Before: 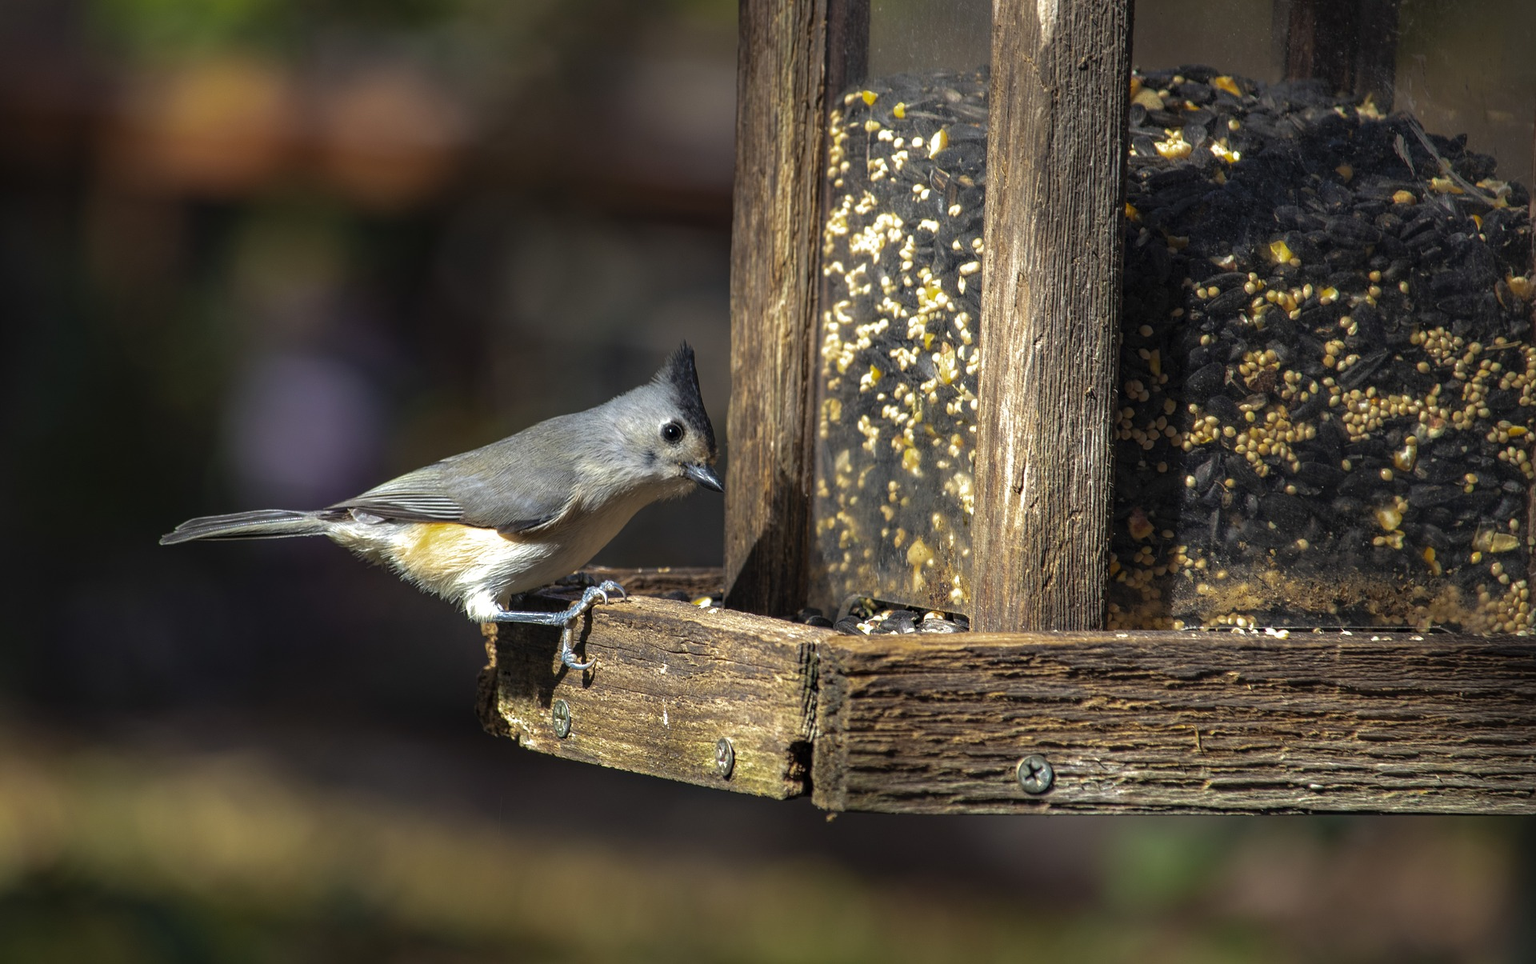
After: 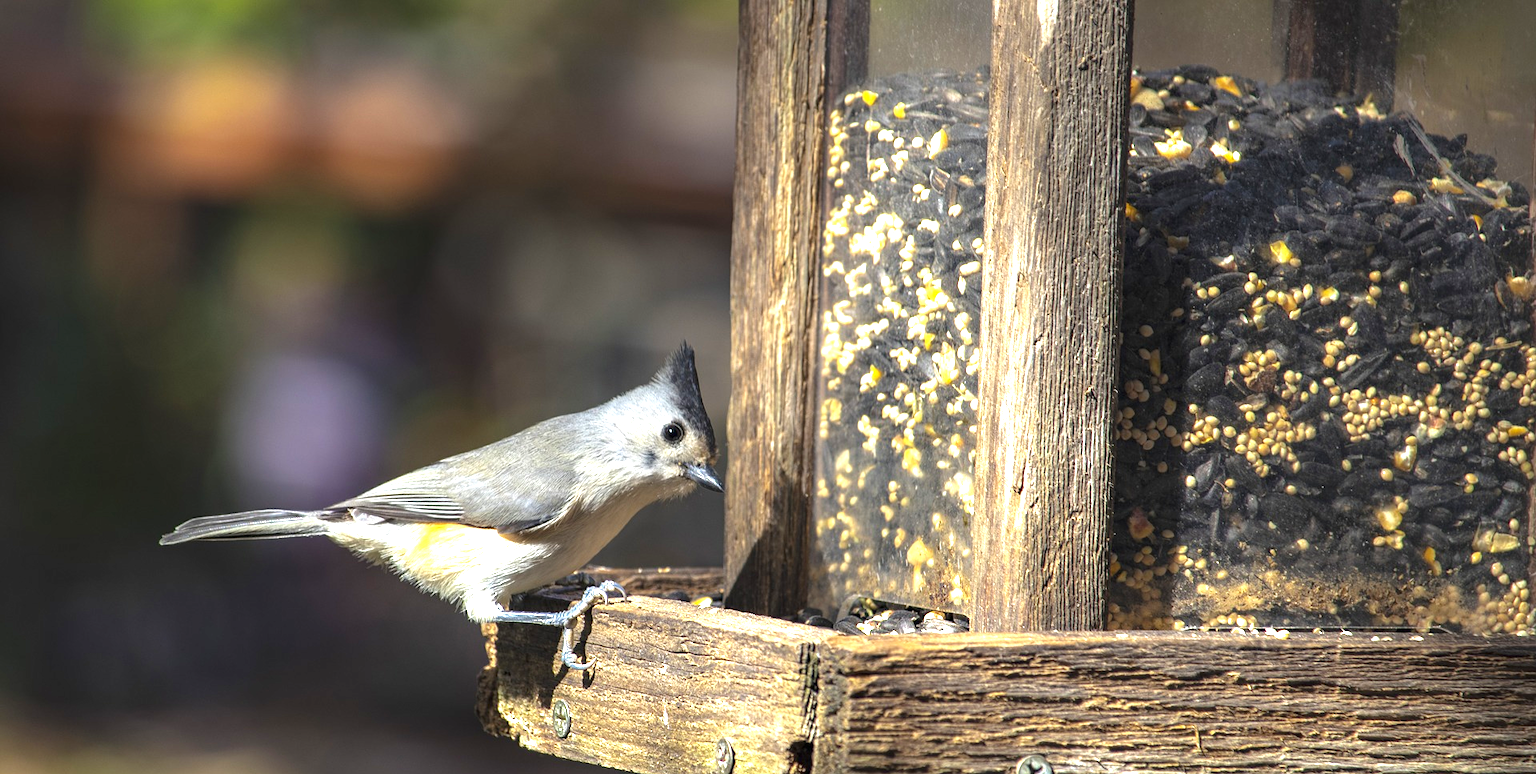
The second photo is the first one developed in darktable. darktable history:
crop: bottom 19.644%
exposure: black level correction 0, exposure 1.3 EV, compensate highlight preservation false
